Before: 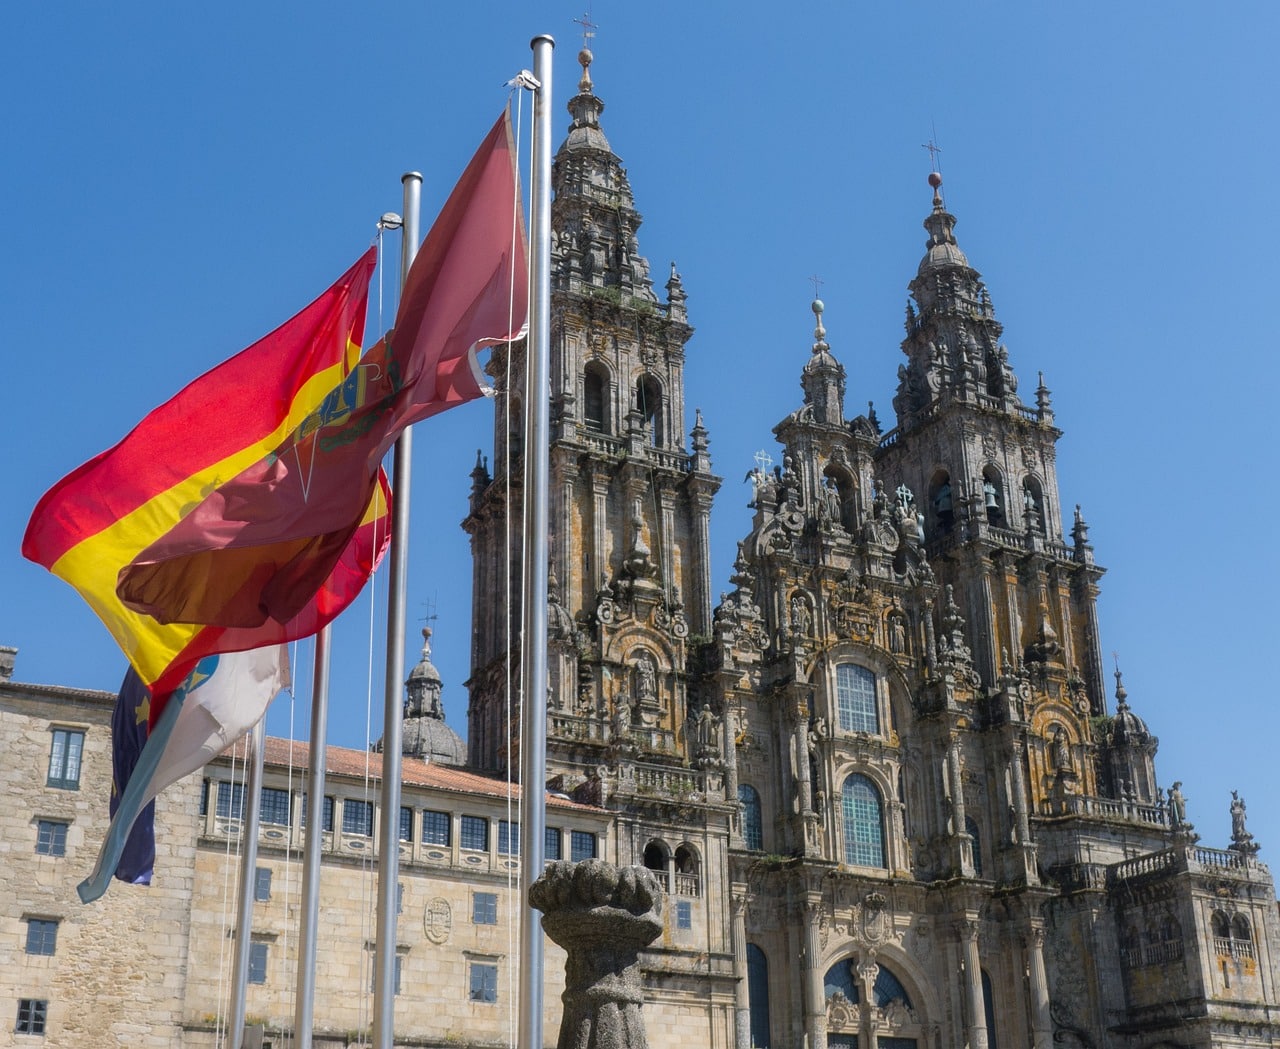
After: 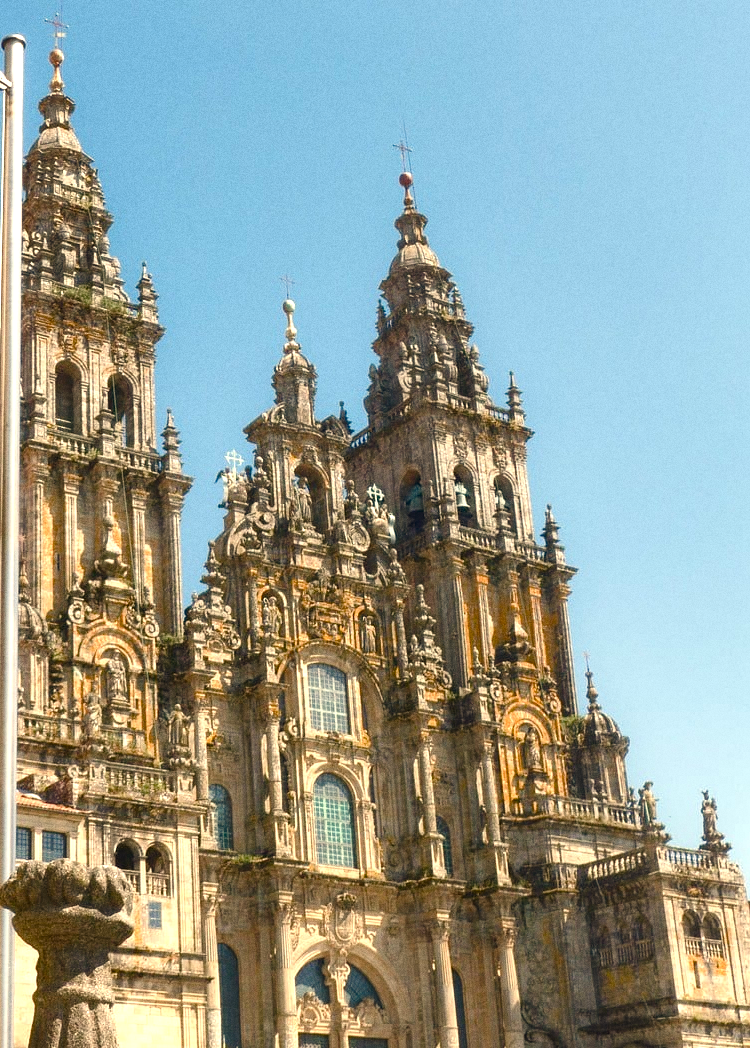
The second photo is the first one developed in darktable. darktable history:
exposure: black level correction 0, exposure 1.1 EV, compensate exposure bias true, compensate highlight preservation false
grain: coarseness 0.09 ISO
crop: left 41.402%
white balance: red 1.138, green 0.996, blue 0.812
shadows and highlights: shadows 20.91, highlights -35.45, soften with gaussian
color balance rgb: perceptual saturation grading › global saturation 20%, perceptual saturation grading › highlights -25%, perceptual saturation grading › shadows 50%
